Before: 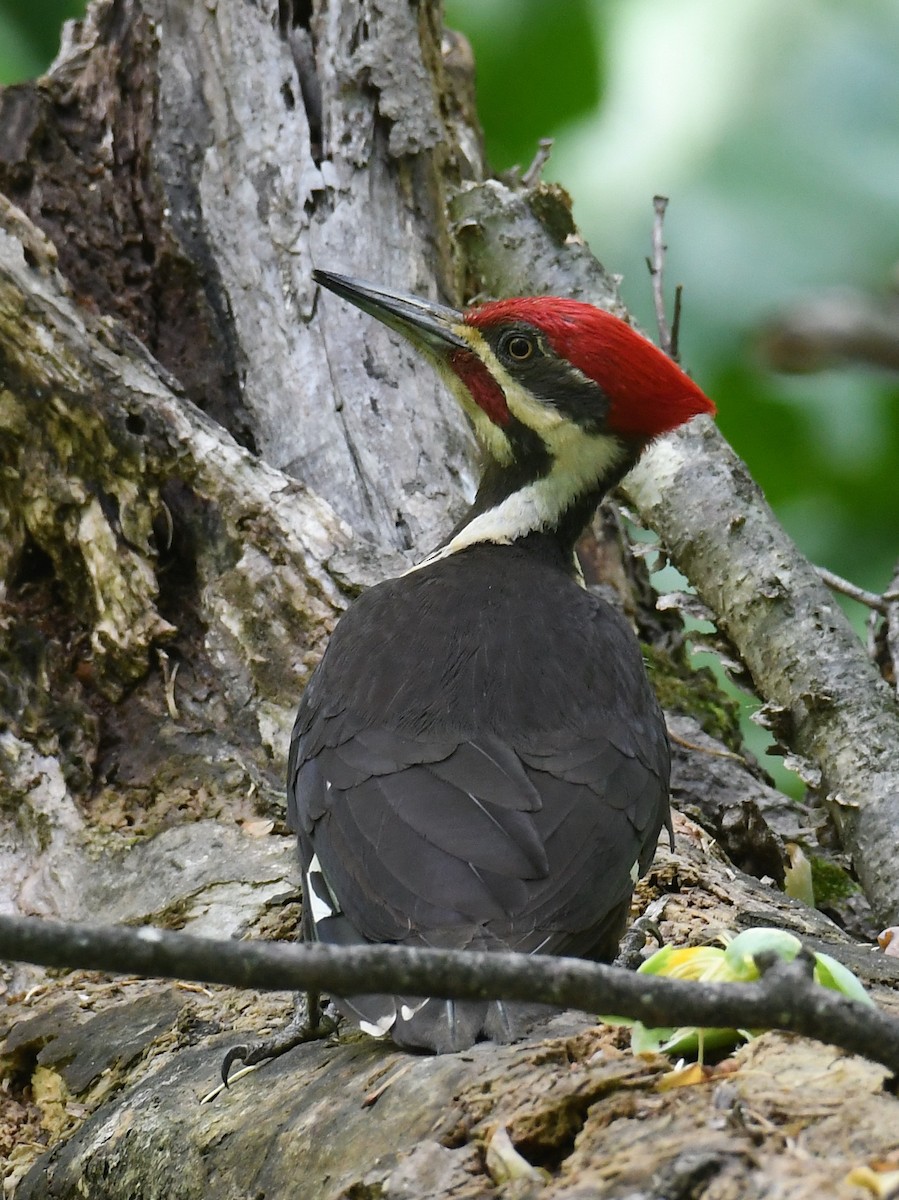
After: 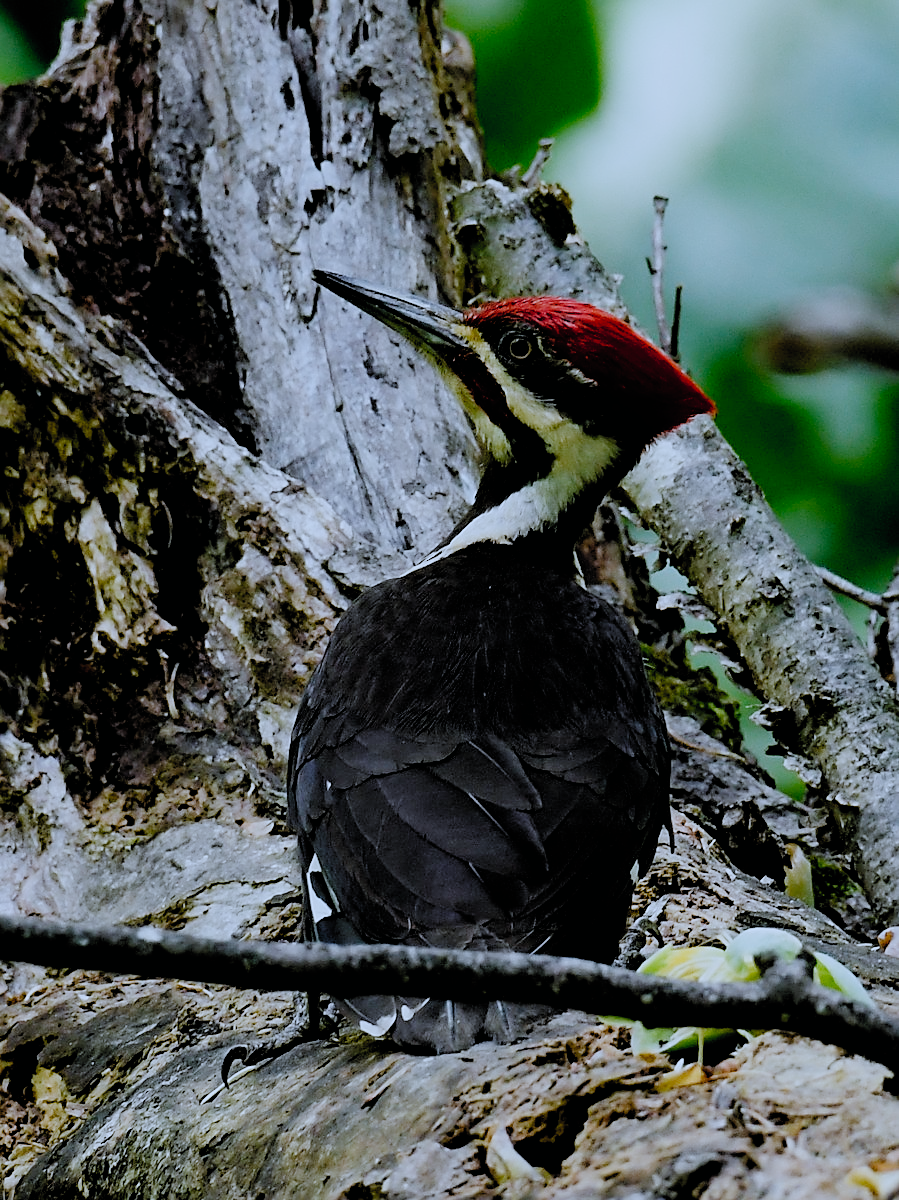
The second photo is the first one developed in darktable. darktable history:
exposure: exposure -0.205 EV, compensate highlight preservation false
sharpen: amount 0.492
color correction: highlights a* -2.36, highlights b* -18.56
filmic rgb: black relative exposure -2.77 EV, white relative exposure 4.56 EV, hardness 1.76, contrast 1.256, preserve chrominance no, color science v3 (2019), use custom middle-gray values true
